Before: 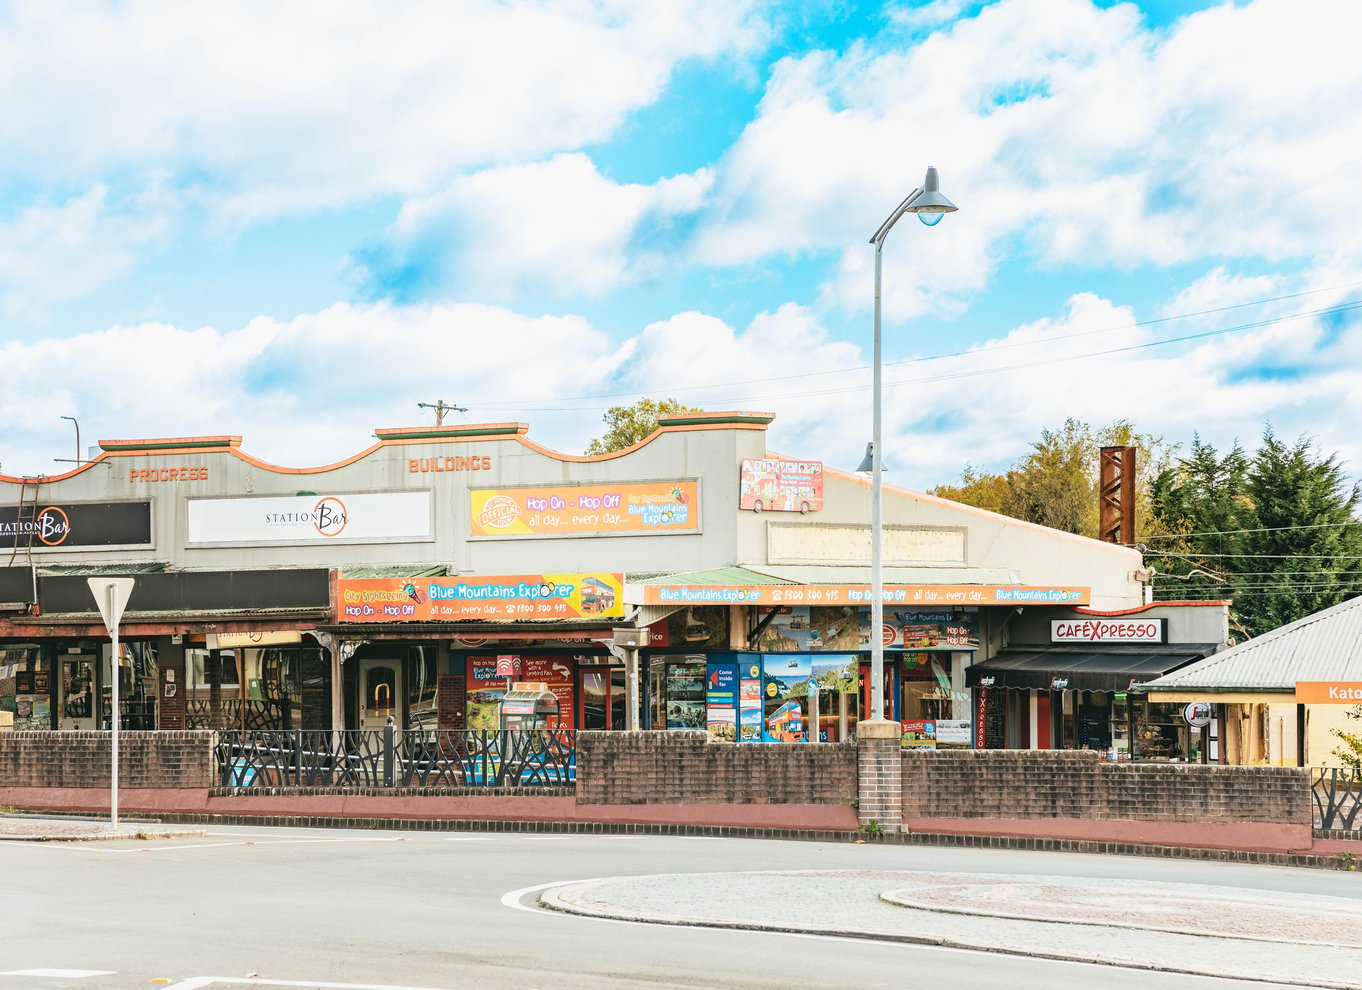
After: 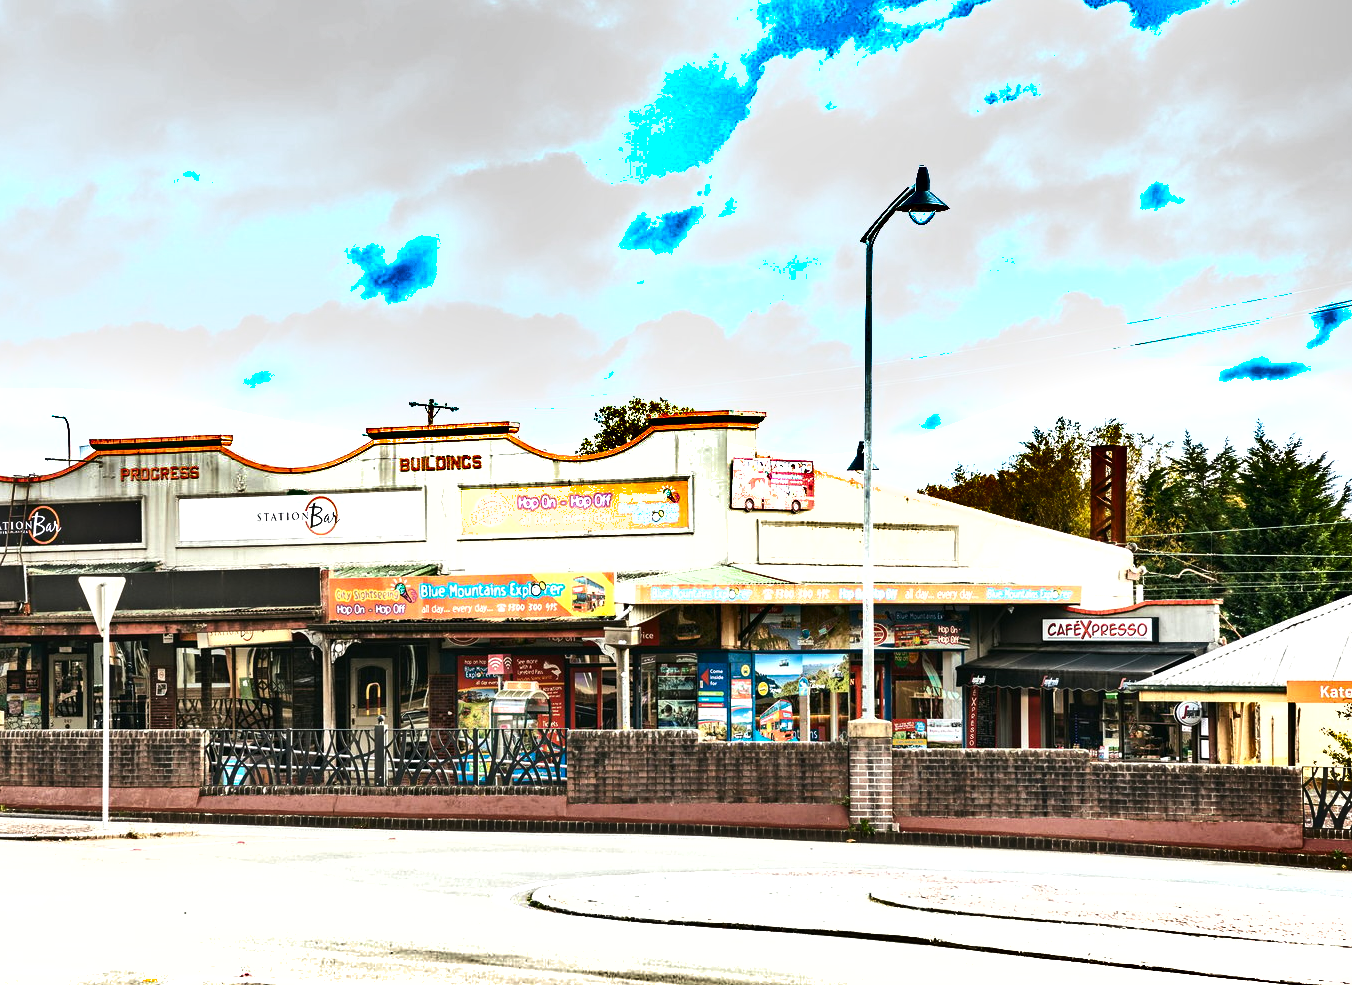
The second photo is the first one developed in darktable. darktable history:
shadows and highlights: shadows 20.73, highlights -81.16, soften with gaussian
tone equalizer: -8 EV -0.732 EV, -7 EV -0.7 EV, -6 EV -0.59 EV, -5 EV -0.413 EV, -3 EV 0.387 EV, -2 EV 0.6 EV, -1 EV 0.688 EV, +0 EV 0.766 EV, edges refinement/feathering 500, mask exposure compensation -1.57 EV, preserve details no
exposure: black level correction 0.002, compensate highlight preservation false
crop and rotate: left 0.699%, top 0.183%, bottom 0.318%
tone curve: curves: ch0 [(0, 0) (0.003, 0.003) (0.011, 0.011) (0.025, 0.025) (0.044, 0.044) (0.069, 0.068) (0.1, 0.099) (0.136, 0.134) (0.177, 0.175) (0.224, 0.222) (0.277, 0.274) (0.335, 0.331) (0.399, 0.395) (0.468, 0.463) (0.543, 0.554) (0.623, 0.632) (0.709, 0.716) (0.801, 0.805) (0.898, 0.9) (1, 1)], color space Lab, independent channels, preserve colors none
